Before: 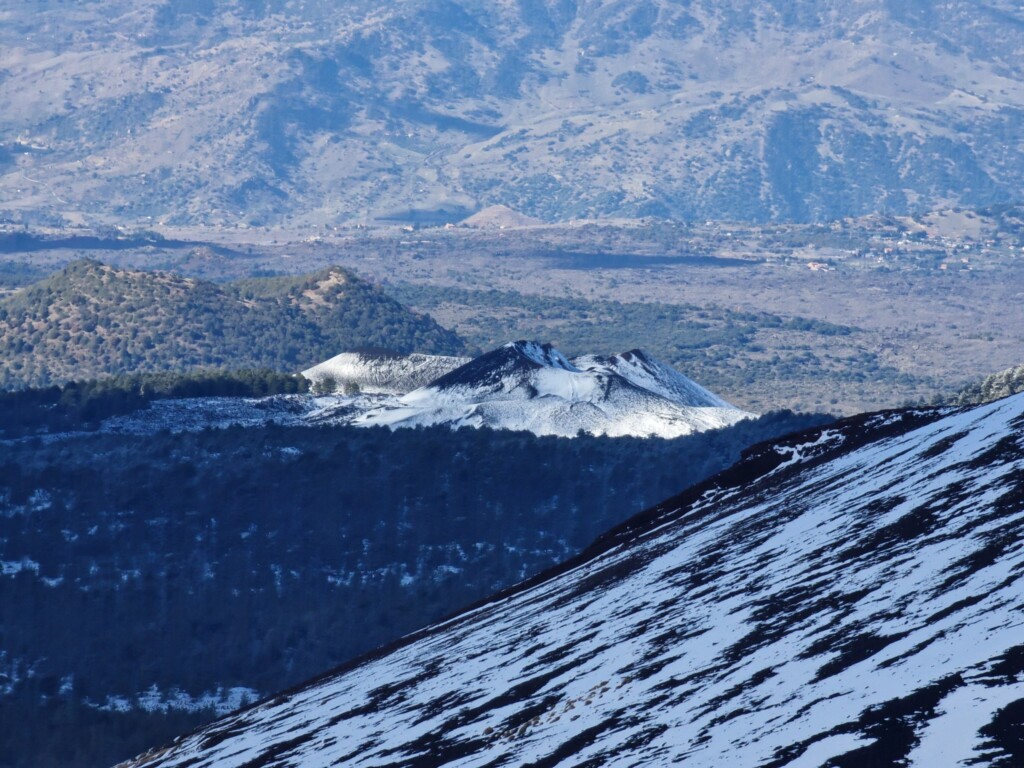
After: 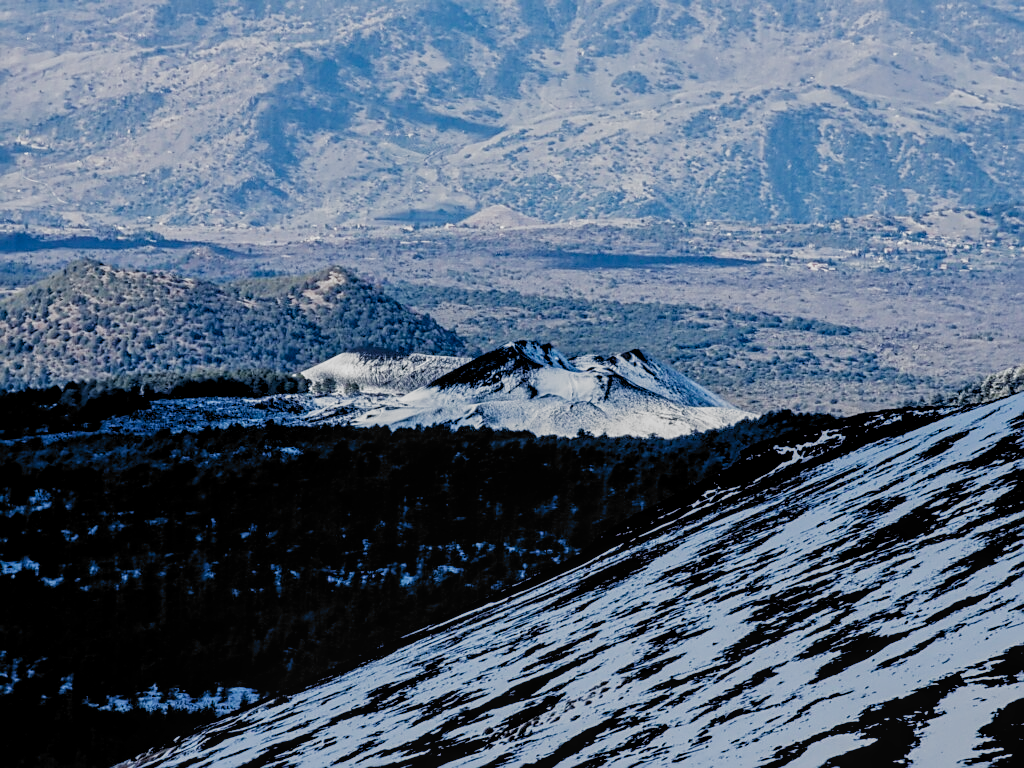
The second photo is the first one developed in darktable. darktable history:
filmic rgb: black relative exposure -7.65 EV, white relative exposure 4 EV, hardness 4.02, contrast 1.095, highlights saturation mix -31%, add noise in highlights 0.001, preserve chrominance no, color science v3 (2019), use custom middle-gray values true, contrast in highlights soft
local contrast: on, module defaults
sharpen: on, module defaults
color balance rgb: global offset › luminance -1.446%, perceptual saturation grading › global saturation 0.907%, global vibrance 10.514%, saturation formula JzAzBz (2021)
